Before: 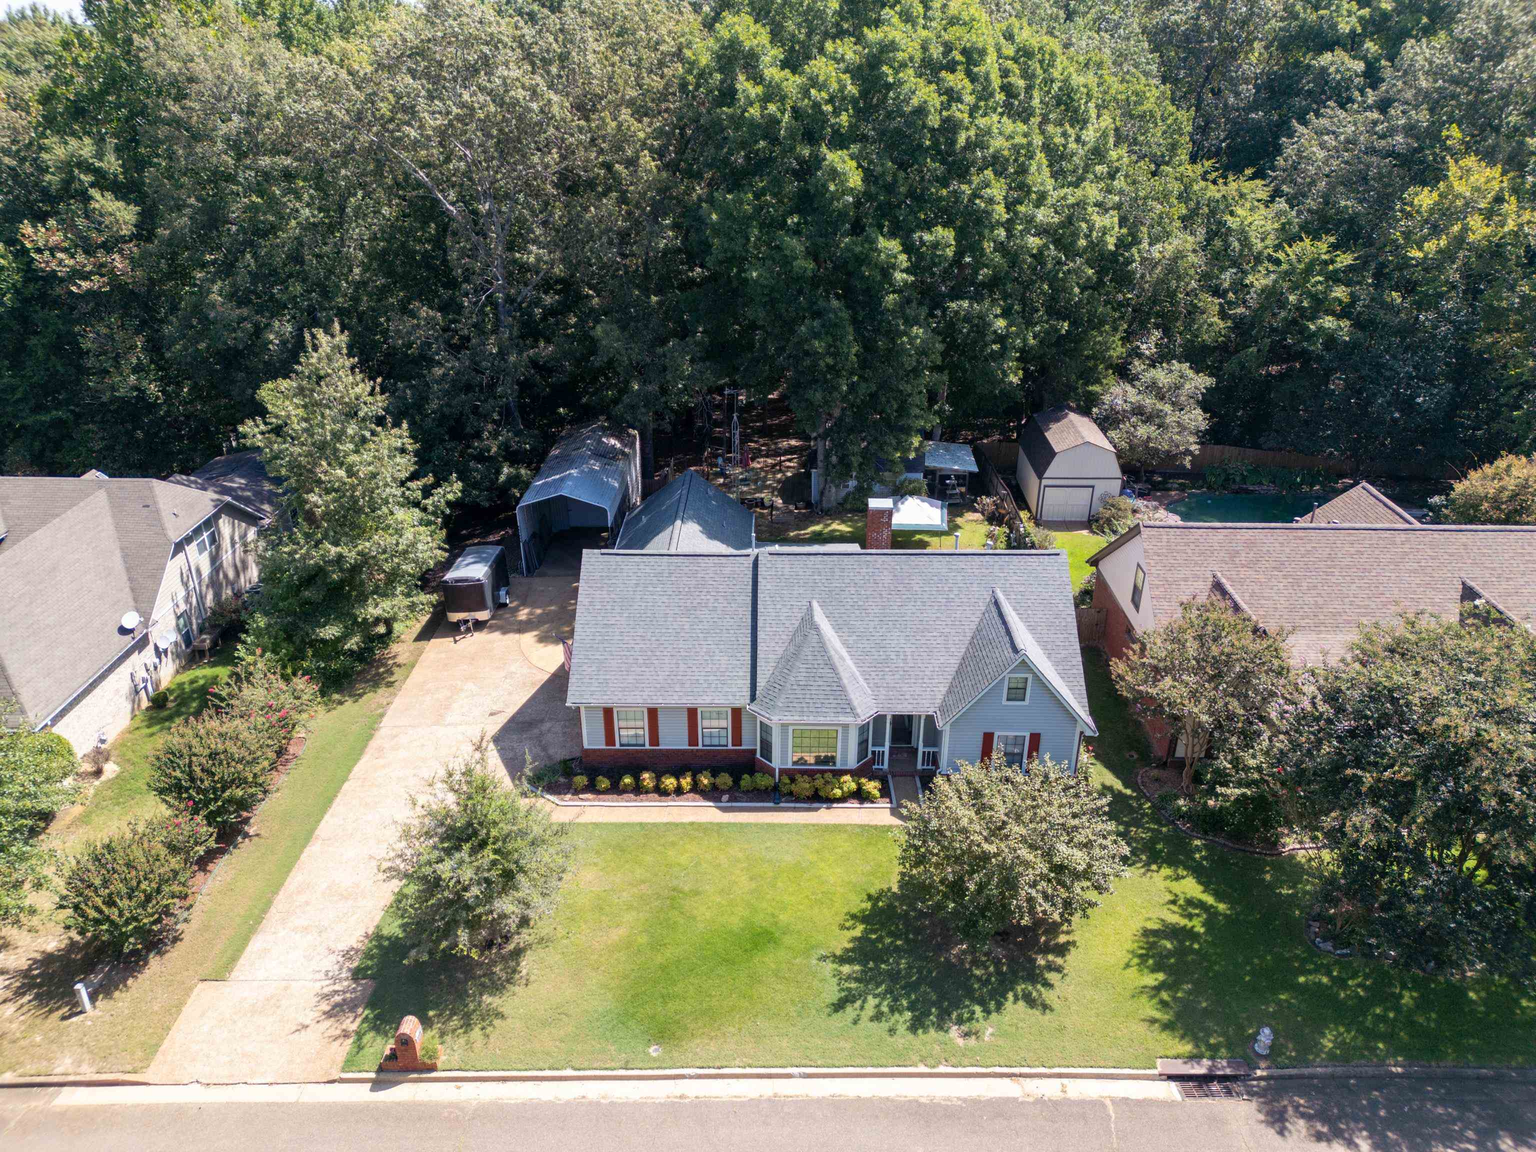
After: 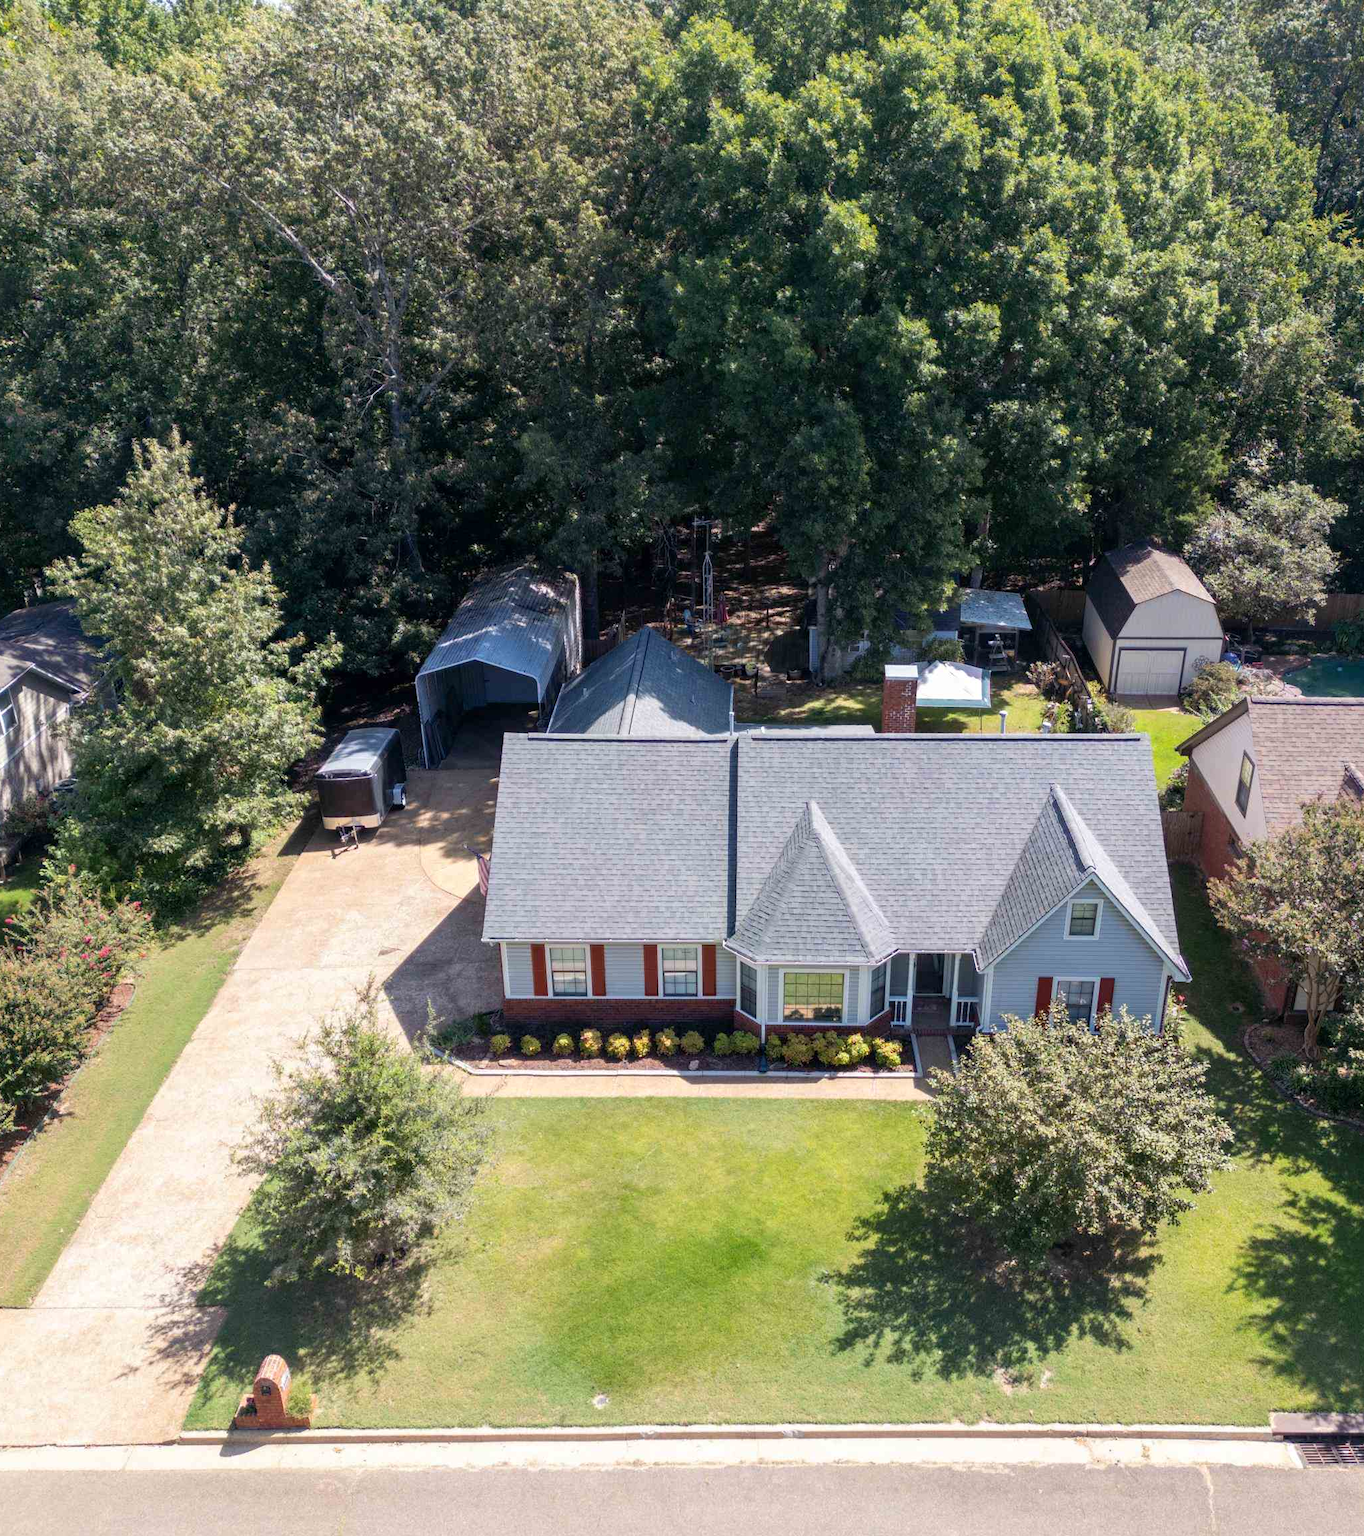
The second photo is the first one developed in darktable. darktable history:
base curve: preserve colors none
crop and rotate: left 13.372%, right 20.023%
tone equalizer: on, module defaults
